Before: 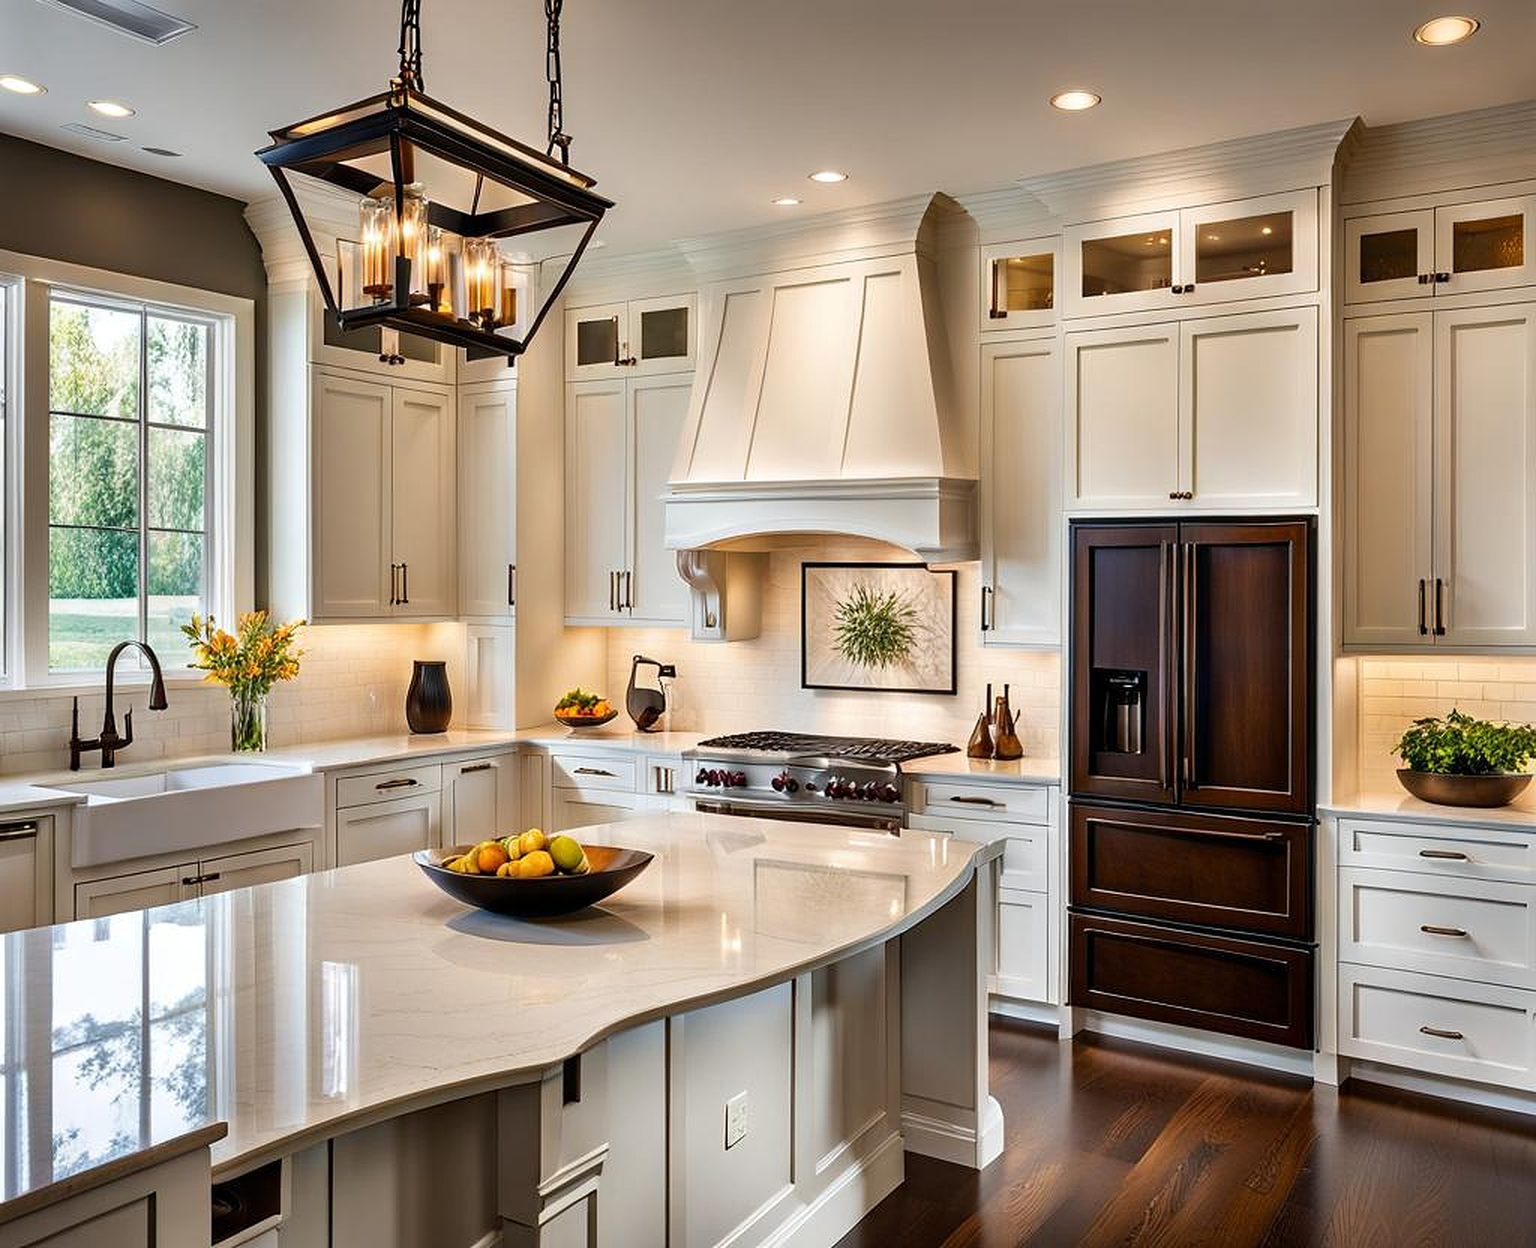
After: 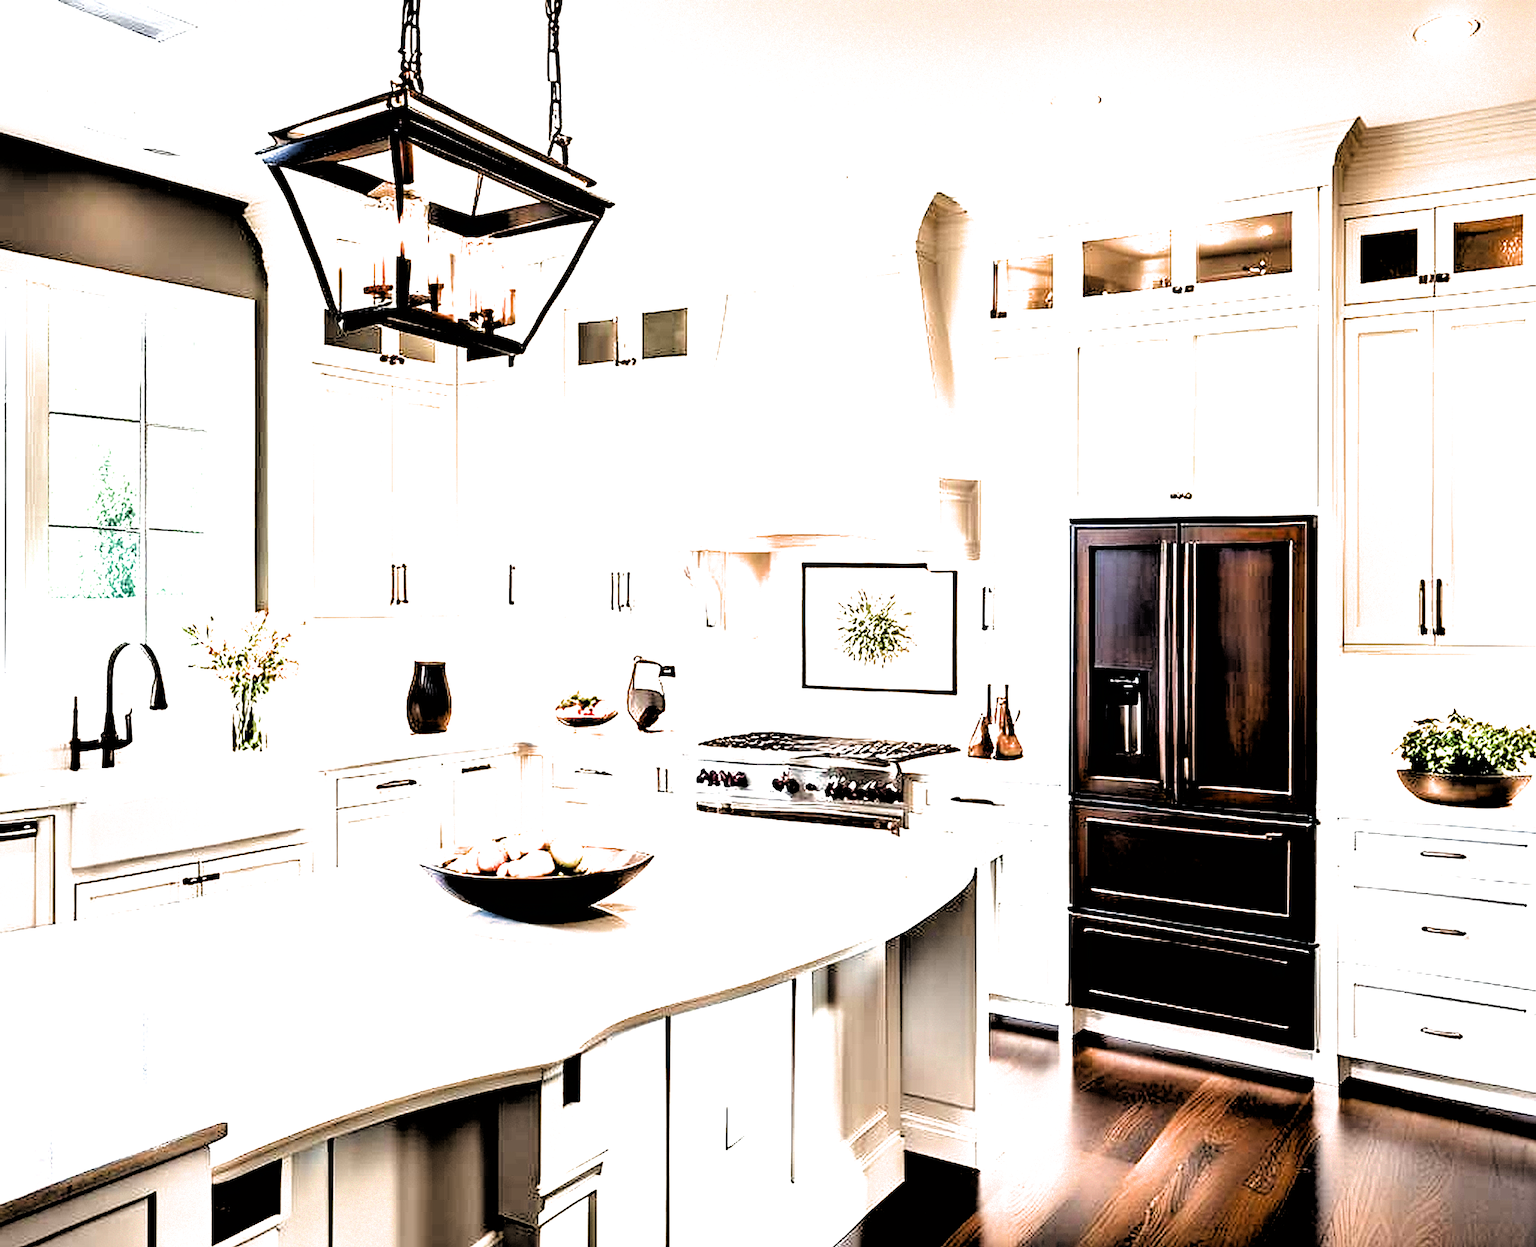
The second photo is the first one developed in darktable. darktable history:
filmic rgb: black relative exposure -1 EV, white relative exposure 2.05 EV, hardness 1.52, contrast 2.25, enable highlight reconstruction true
exposure: black level correction 0, exposure 1.675 EV, compensate exposure bias true, compensate highlight preservation false
